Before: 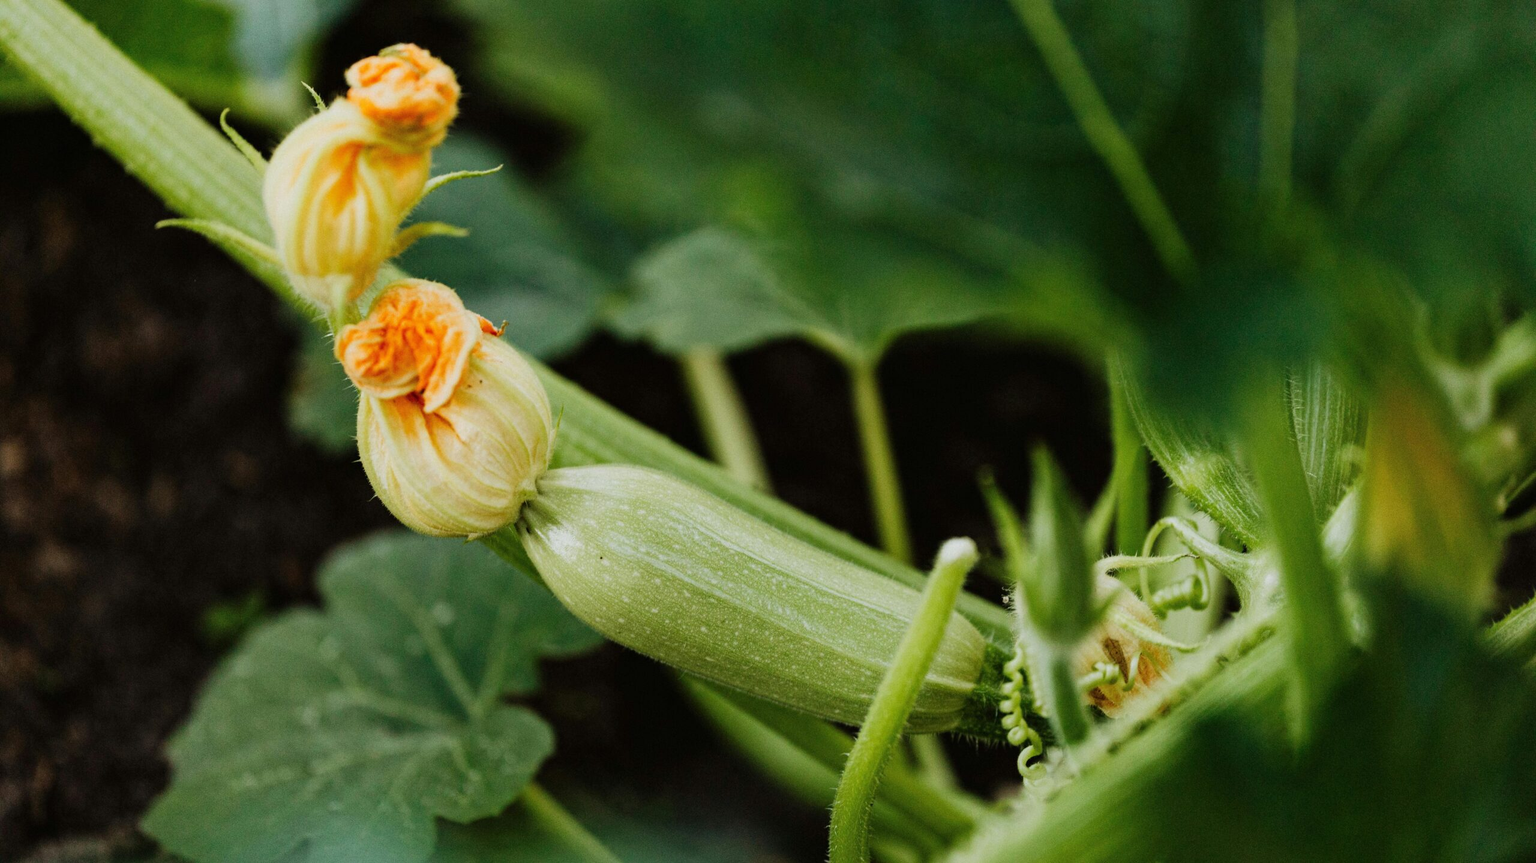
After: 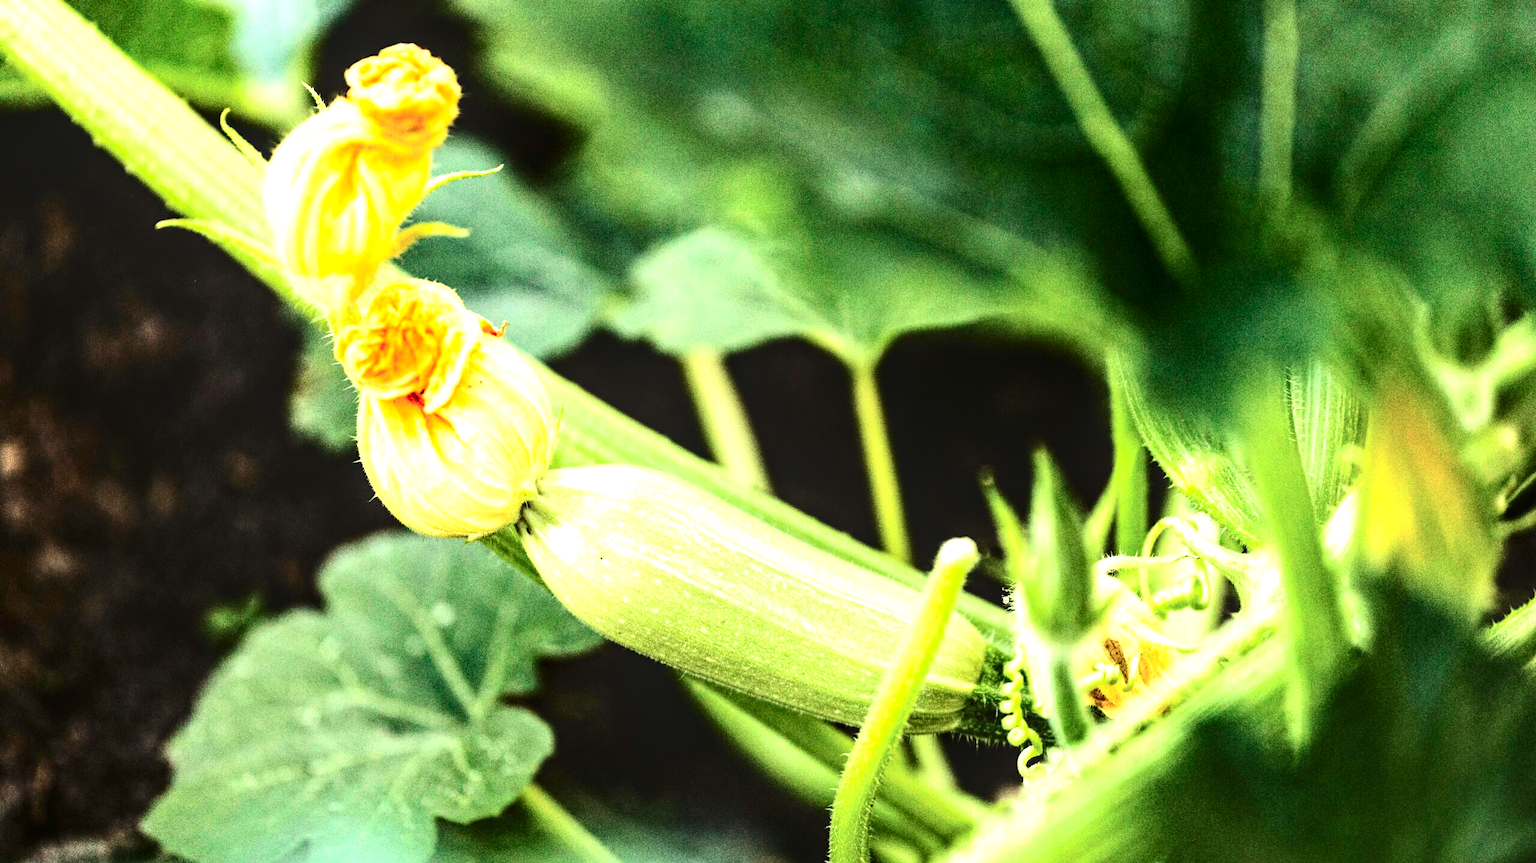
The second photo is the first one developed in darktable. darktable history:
tone equalizer: -8 EV -0.773 EV, -7 EV -0.739 EV, -6 EV -0.625 EV, -5 EV -0.365 EV, -3 EV 0.384 EV, -2 EV 0.6 EV, -1 EV 0.683 EV, +0 EV 0.756 EV
contrast brightness saturation: contrast 0.292
local contrast: detail 130%
color correction: highlights b* 0.013
exposure: black level correction 0, exposure 1.3 EV, compensate highlight preservation false
